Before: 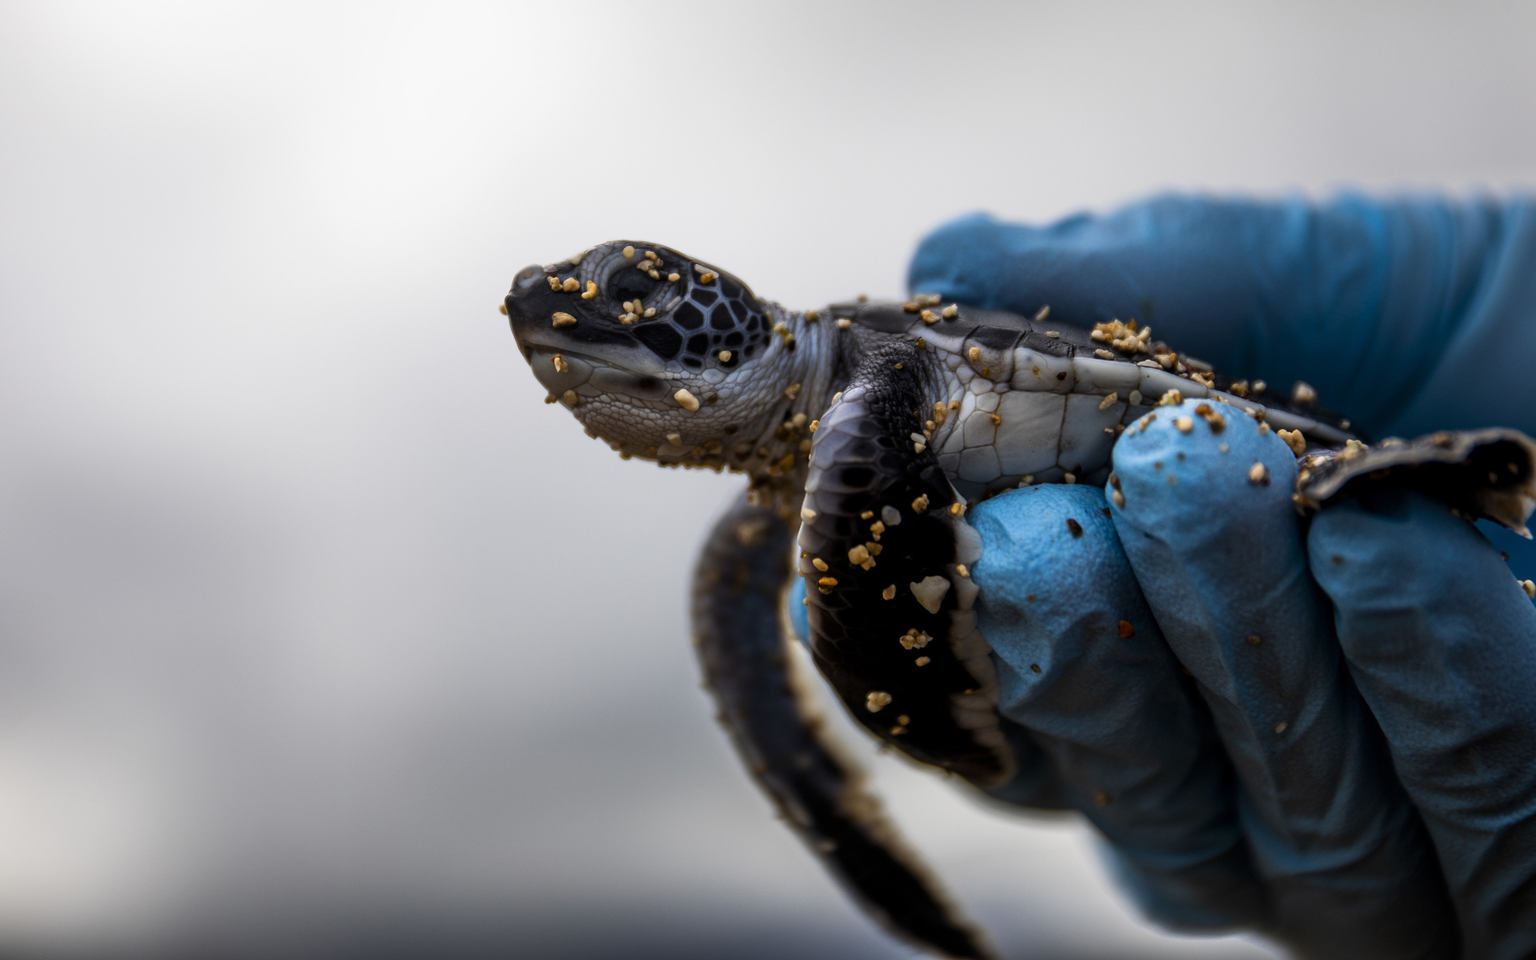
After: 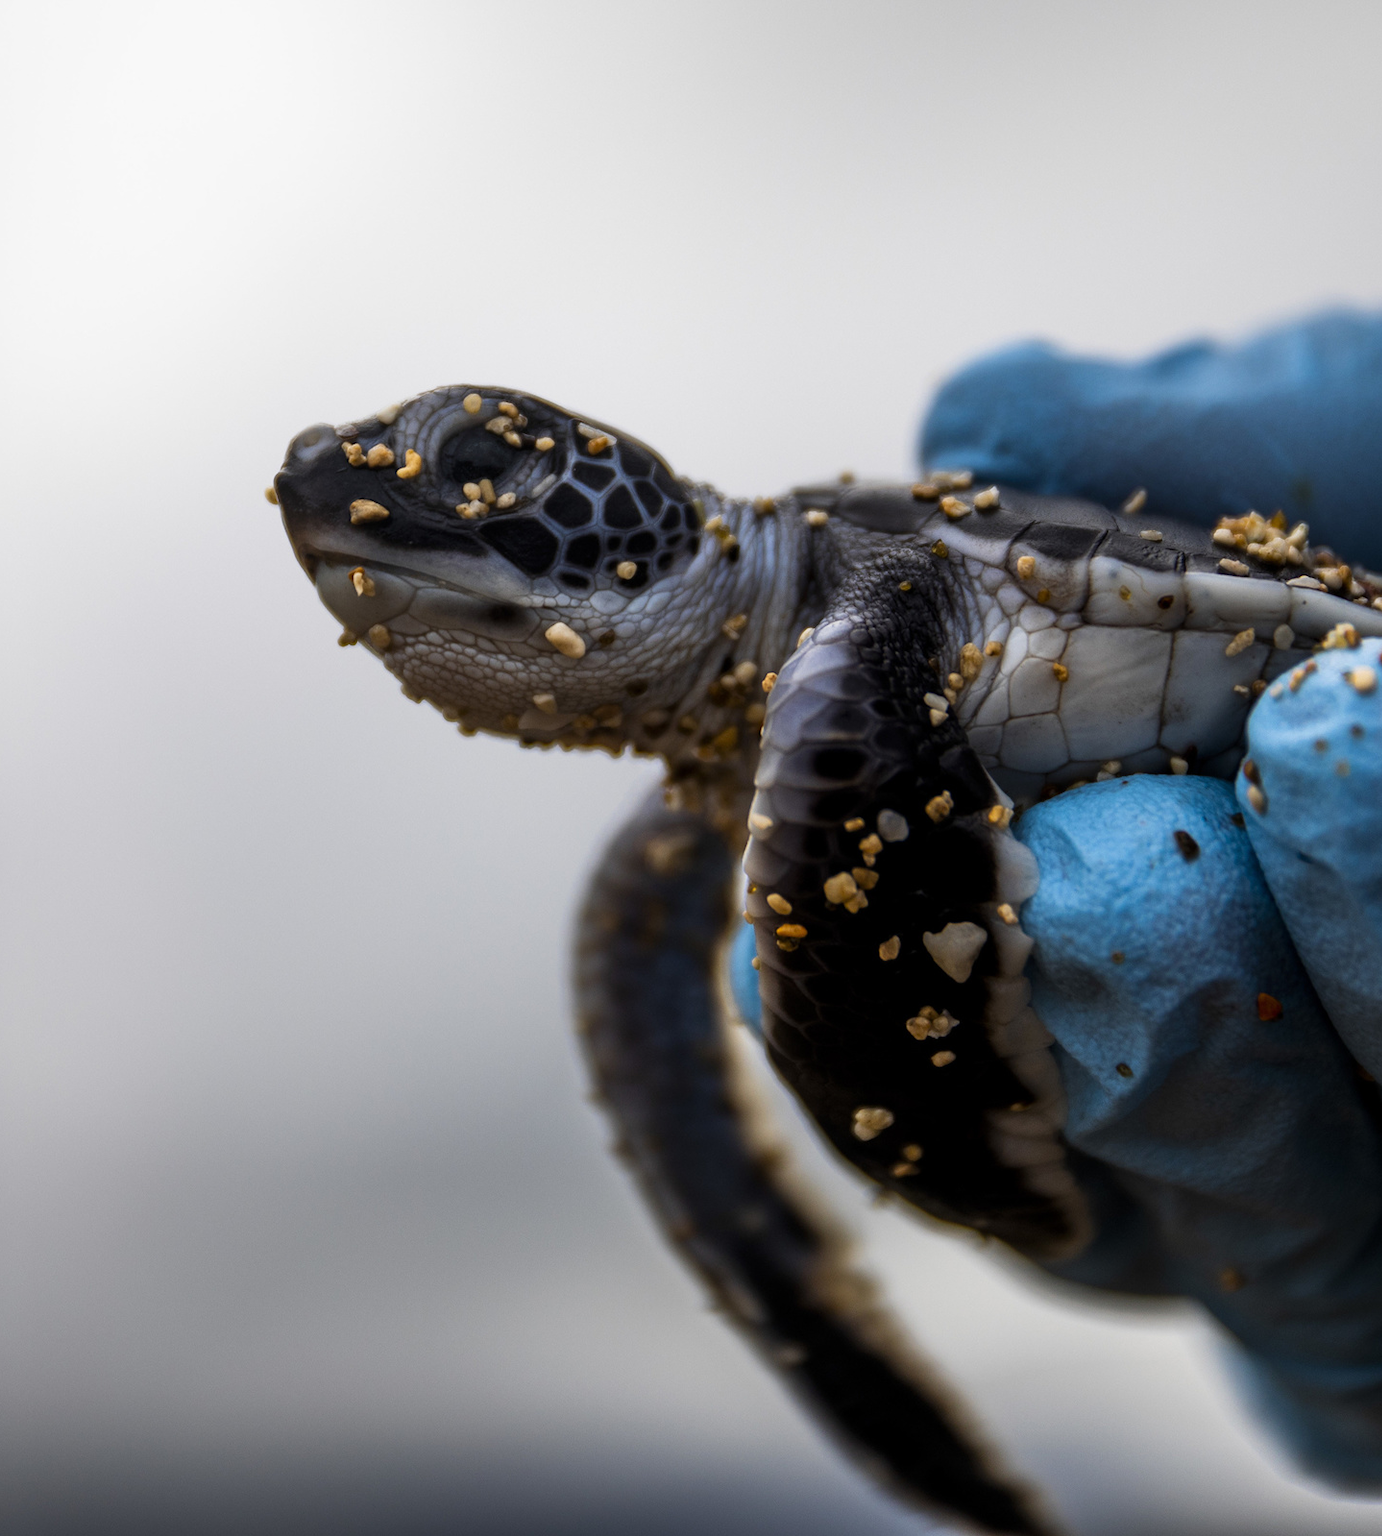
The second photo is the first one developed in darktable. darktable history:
crop: left 21.748%, right 22.008%, bottom 0.006%
